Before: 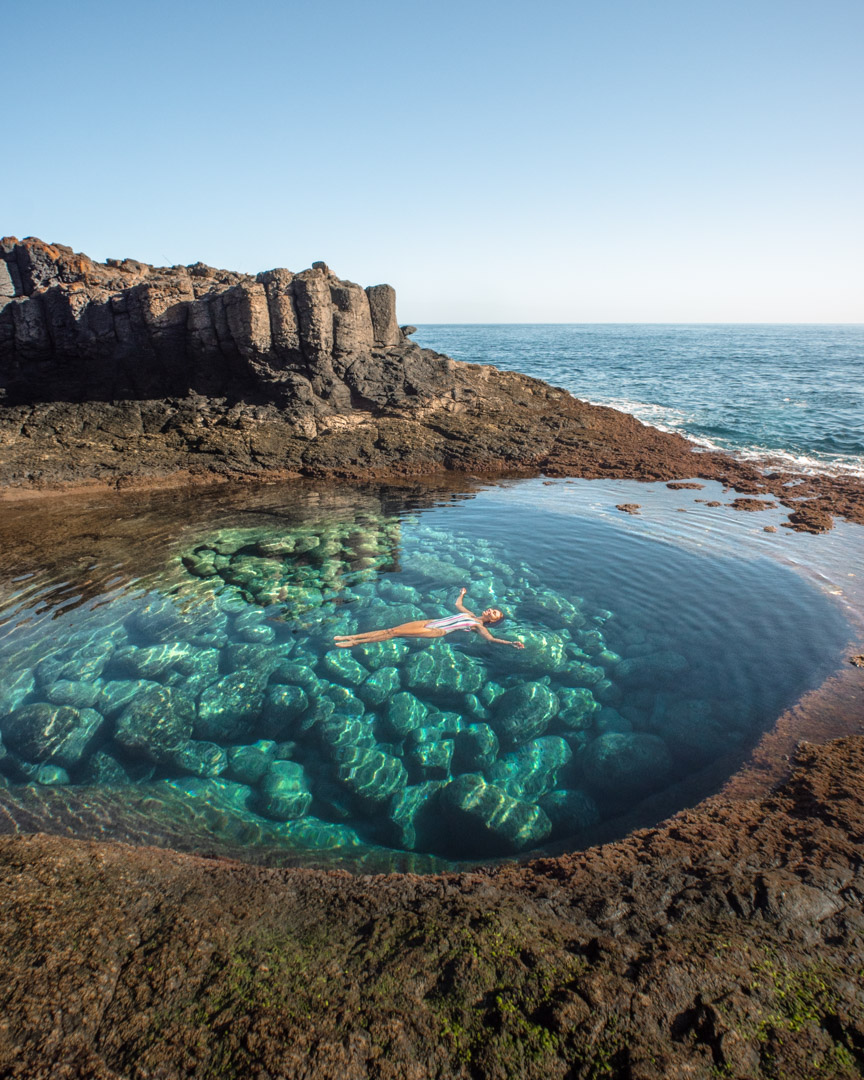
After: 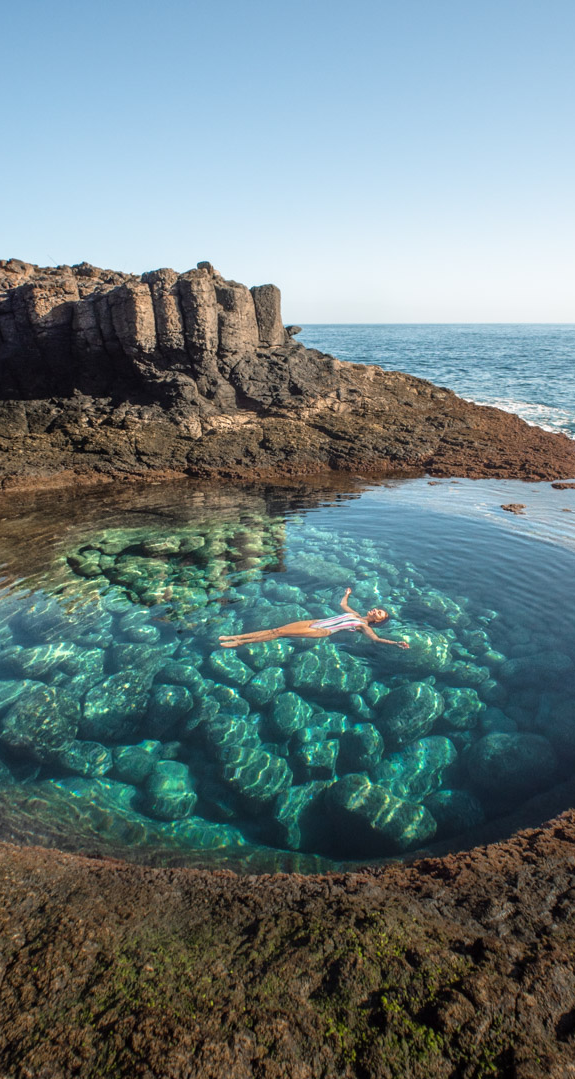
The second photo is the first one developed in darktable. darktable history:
crop and rotate: left 13.345%, right 20.005%
